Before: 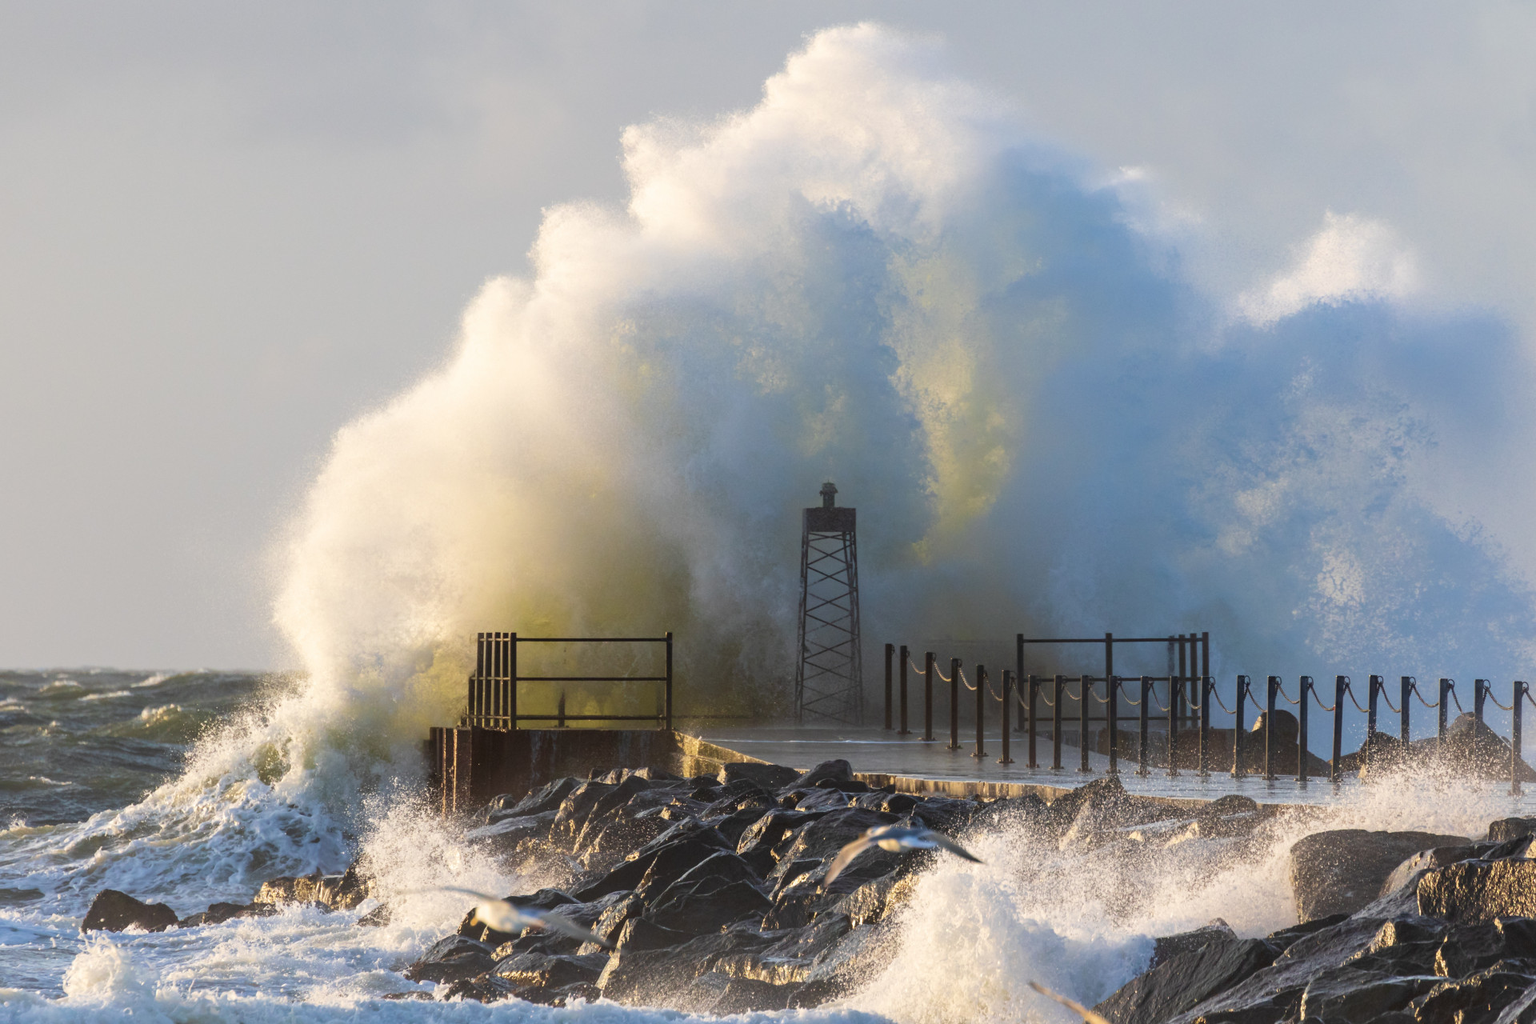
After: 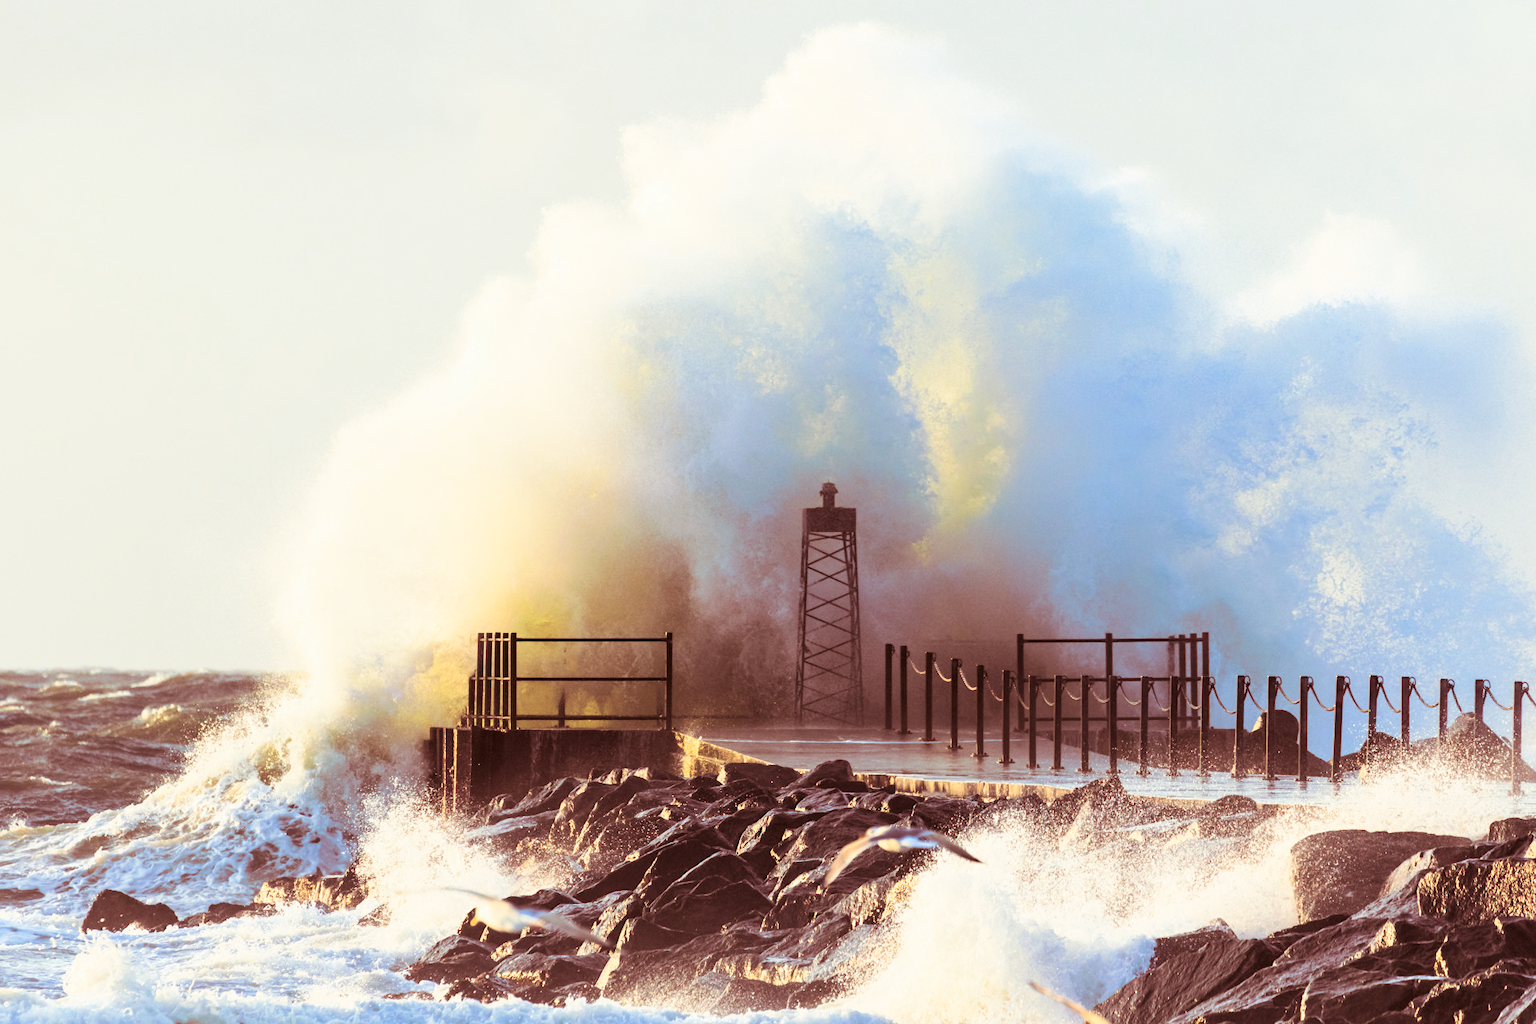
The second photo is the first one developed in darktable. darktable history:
color correction: highlights a* -0.482, highlights b* 0.161, shadows a* 4.66, shadows b* 20.72
tone curve: curves: ch0 [(0, 0) (0.093, 0.104) (0.226, 0.291) (0.327, 0.431) (0.471, 0.648) (0.759, 0.926) (1, 1)], color space Lab, linked channels, preserve colors none
split-toning: compress 20%
white balance: red 1.004, blue 1.024
